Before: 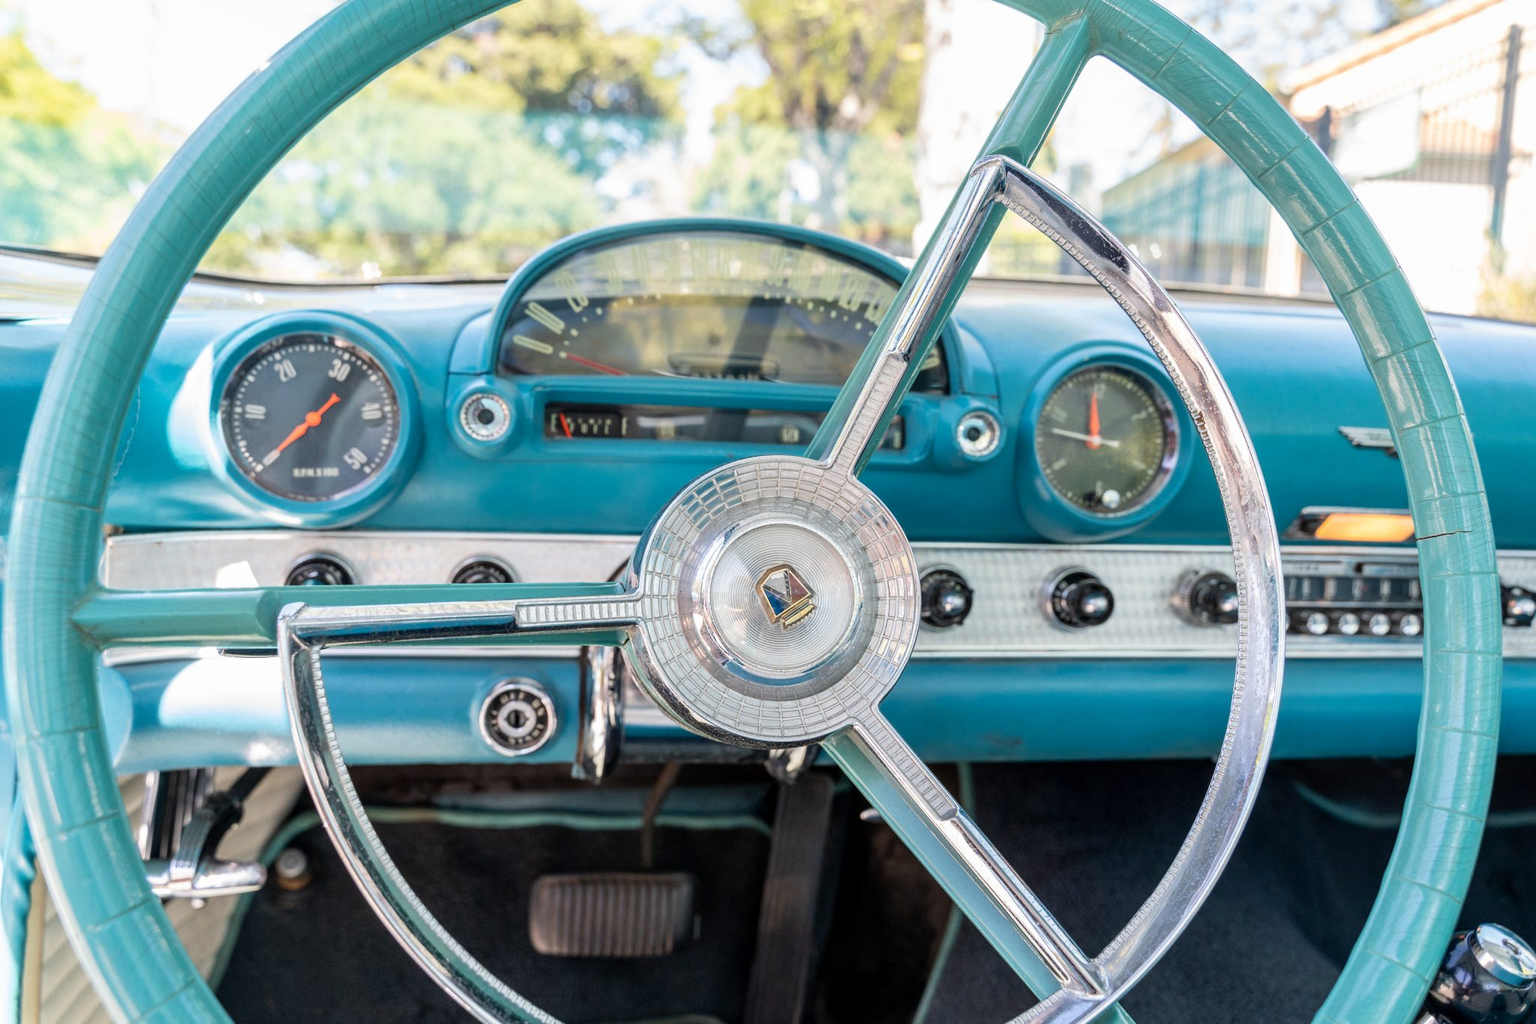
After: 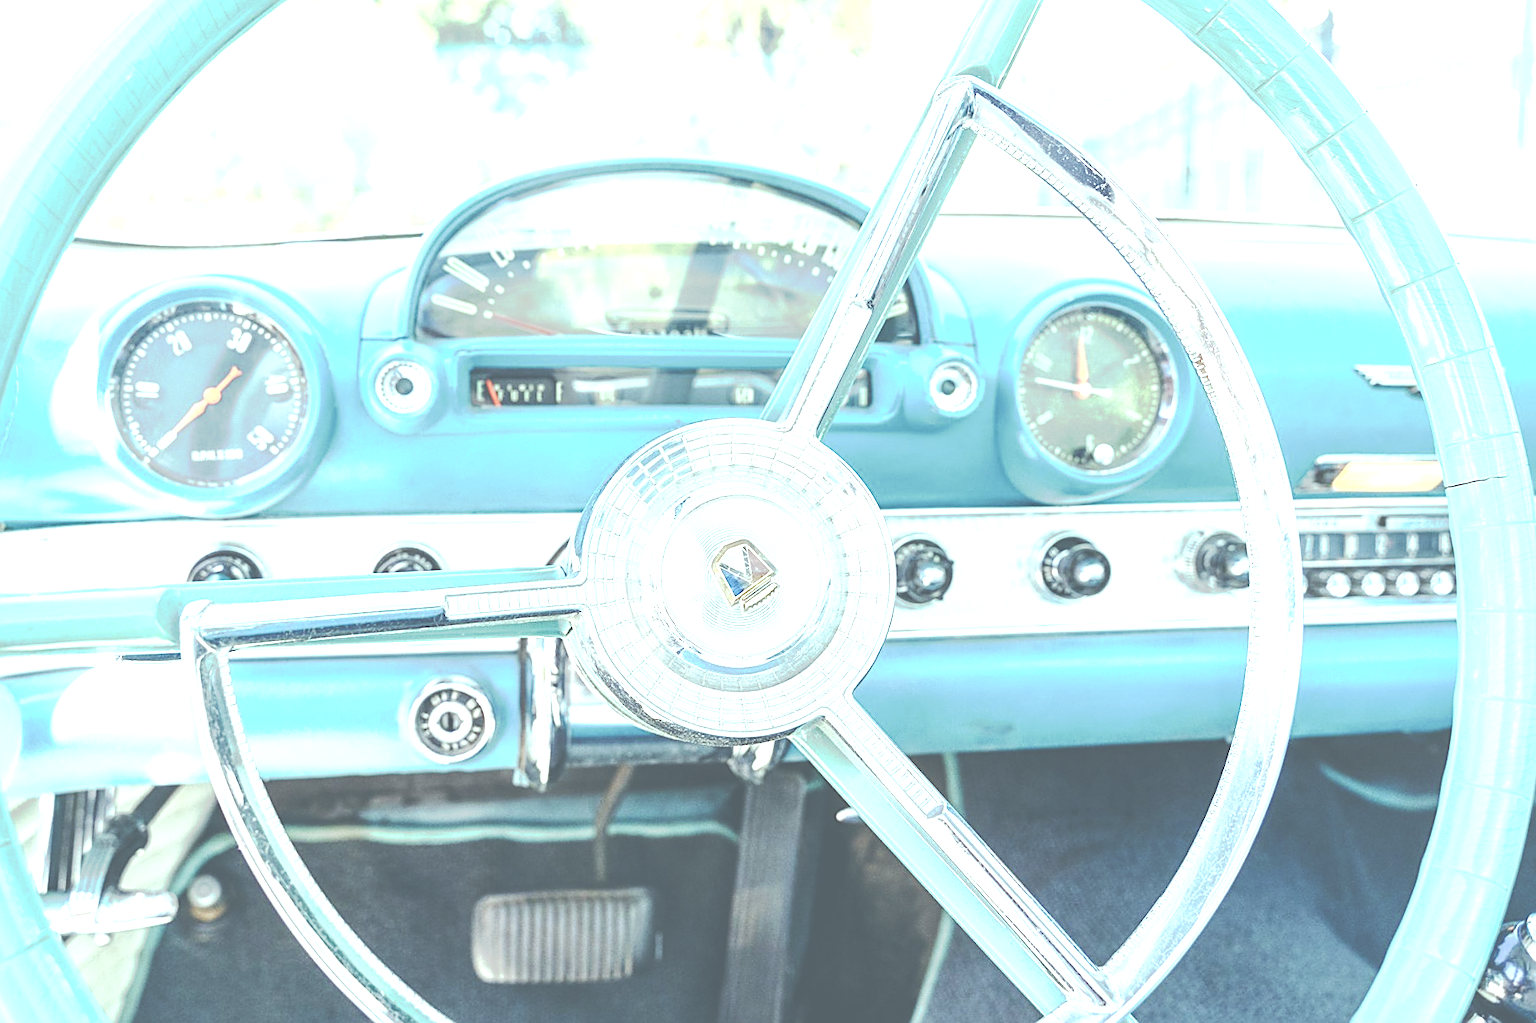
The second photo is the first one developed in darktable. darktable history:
sharpen: on, module defaults
color balance: mode lift, gamma, gain (sRGB), lift [0.997, 0.979, 1.021, 1.011], gamma [1, 1.084, 0.916, 0.998], gain [1, 0.87, 1.13, 1.101], contrast 4.55%, contrast fulcrum 38.24%, output saturation 104.09%
base curve: curves: ch0 [(0, 0) (0.036, 0.025) (0.121, 0.166) (0.206, 0.329) (0.605, 0.79) (1, 1)], preserve colors none
tone curve: curves: ch0 [(0, 0) (0.003, 0.298) (0.011, 0.298) (0.025, 0.298) (0.044, 0.3) (0.069, 0.302) (0.1, 0.312) (0.136, 0.329) (0.177, 0.354) (0.224, 0.376) (0.277, 0.408) (0.335, 0.453) (0.399, 0.503) (0.468, 0.562) (0.543, 0.623) (0.623, 0.686) (0.709, 0.754) (0.801, 0.825) (0.898, 0.873) (1, 1)], preserve colors none
exposure: black level correction -0.023, exposure 1.397 EV, compensate highlight preservation false
crop and rotate: angle 1.96°, left 5.673%, top 5.673%
local contrast: highlights 100%, shadows 100%, detail 131%, midtone range 0.2
